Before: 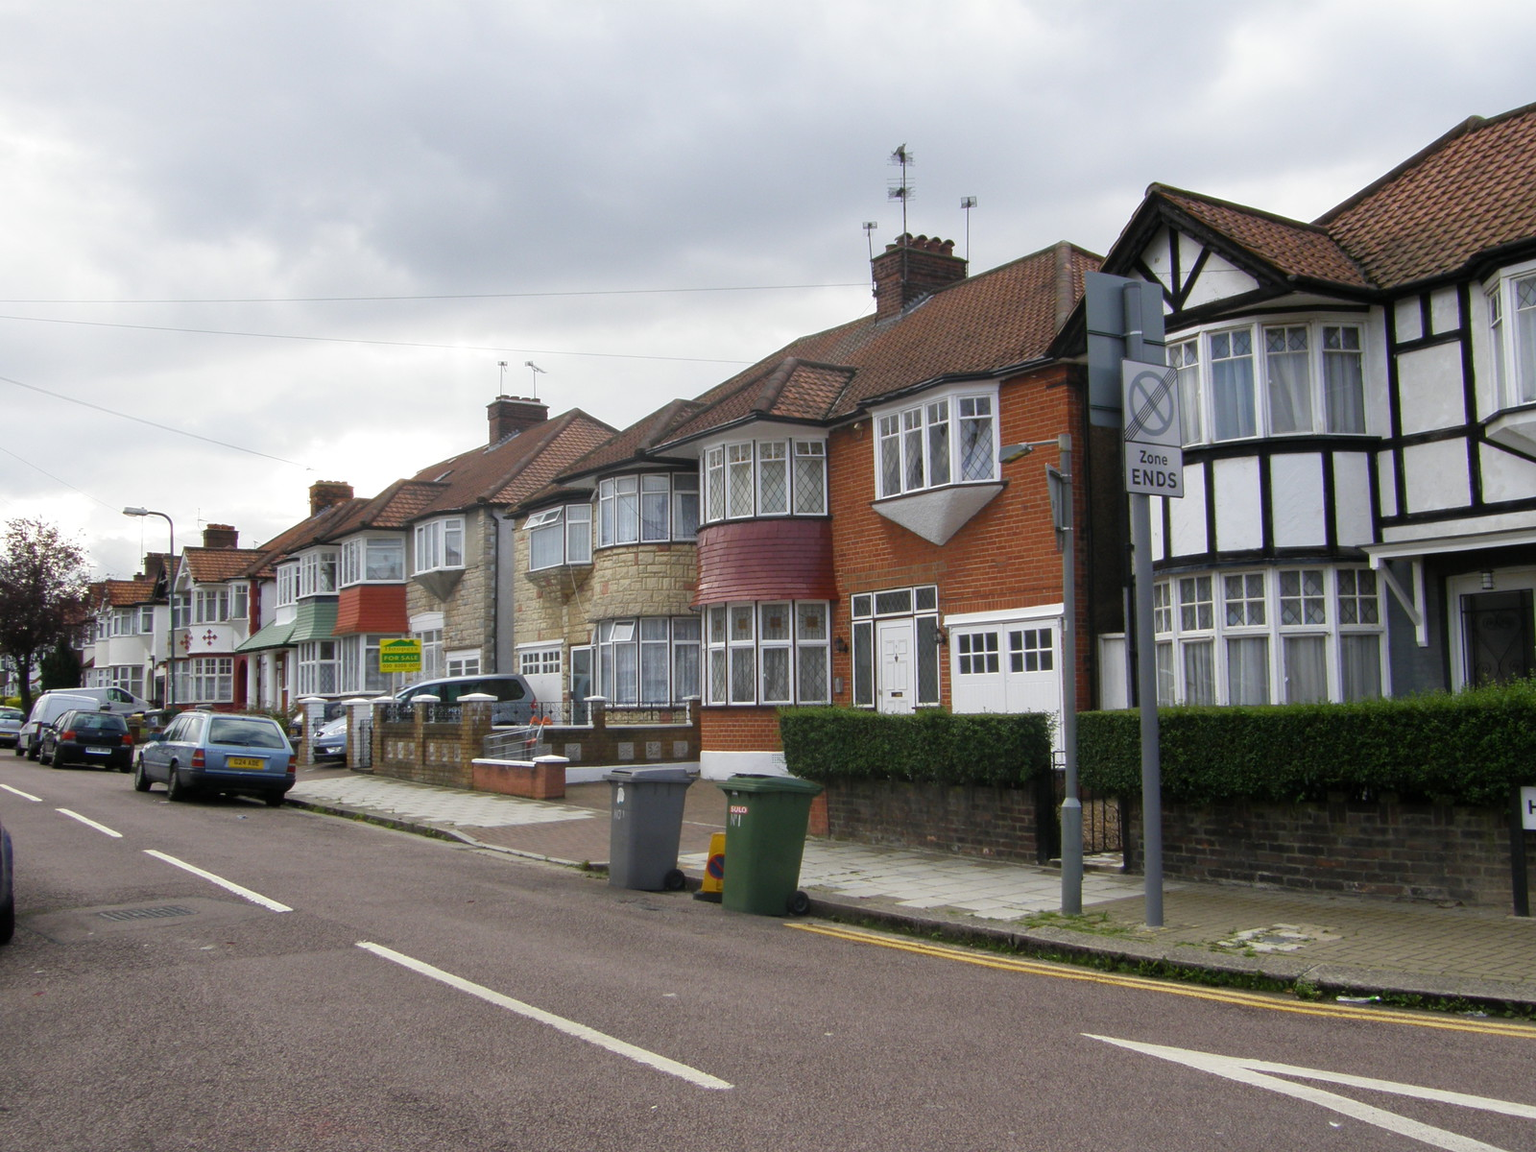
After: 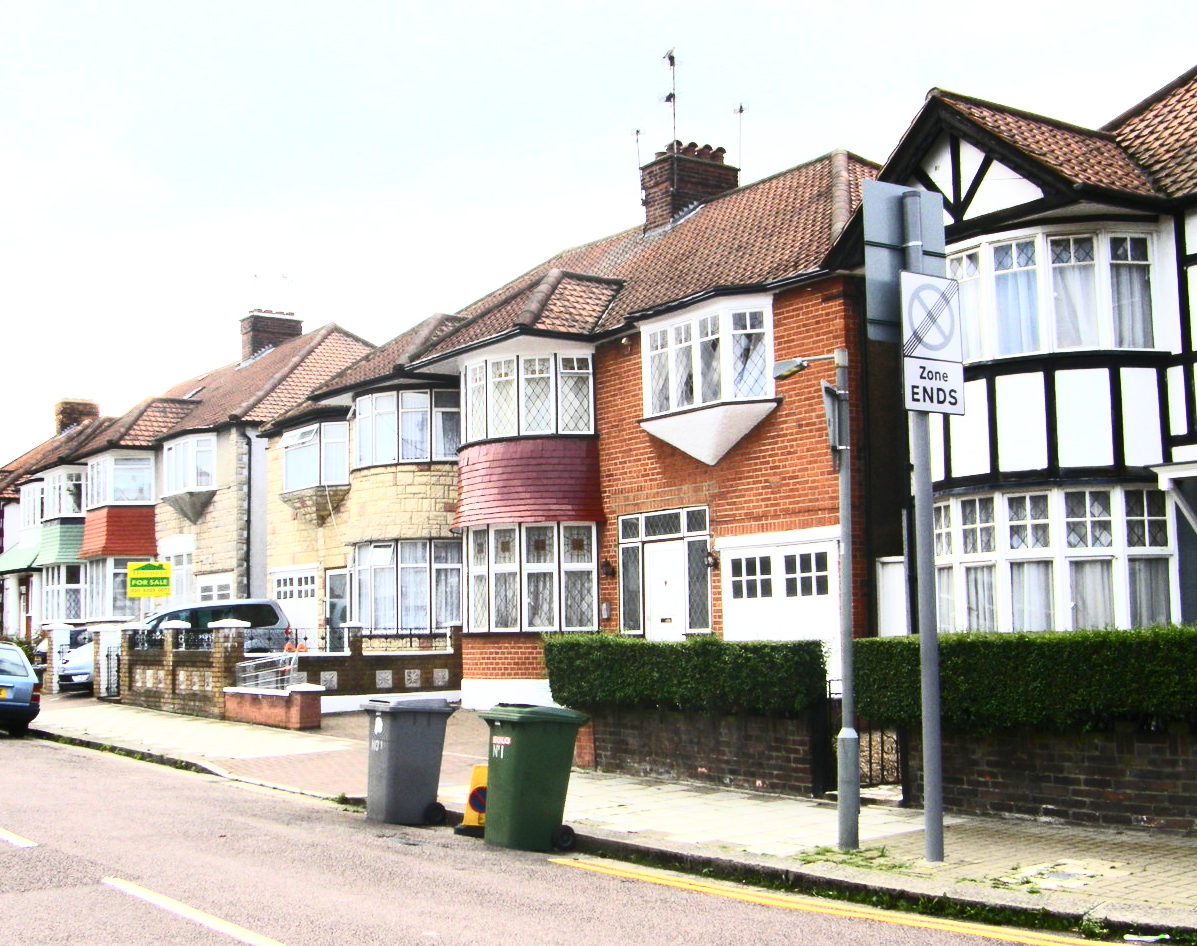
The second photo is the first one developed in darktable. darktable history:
contrast brightness saturation: contrast 0.62, brightness 0.34, saturation 0.14
exposure: exposure 0.766 EV, compensate highlight preservation false
crop: left 16.768%, top 8.653%, right 8.362%, bottom 12.485%
